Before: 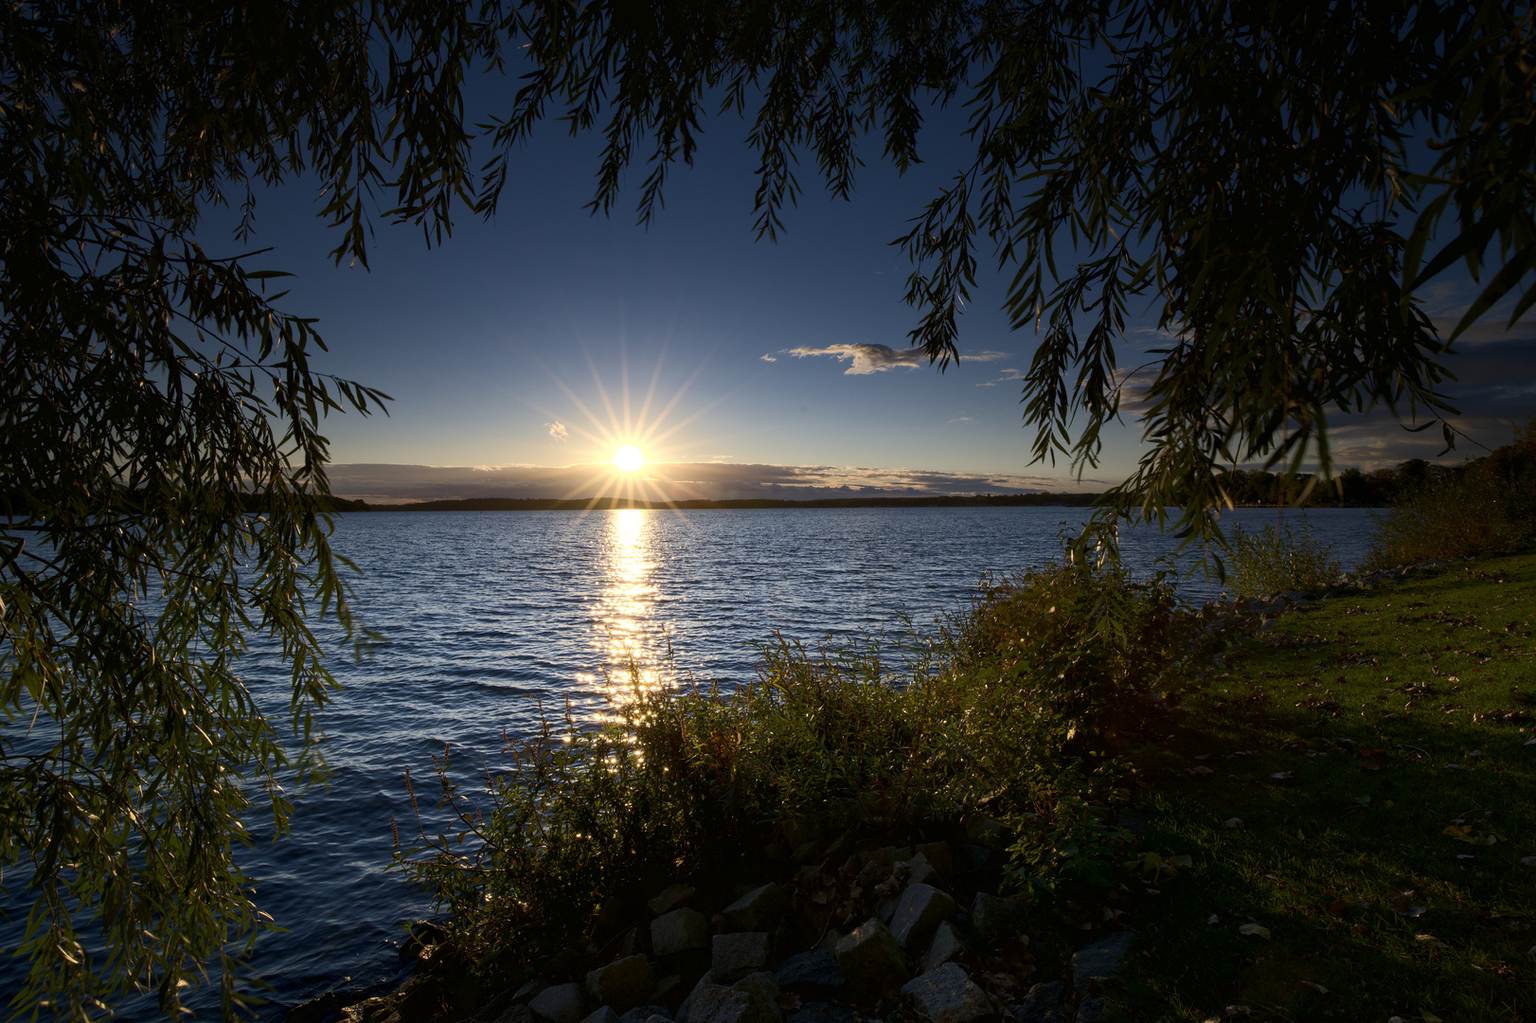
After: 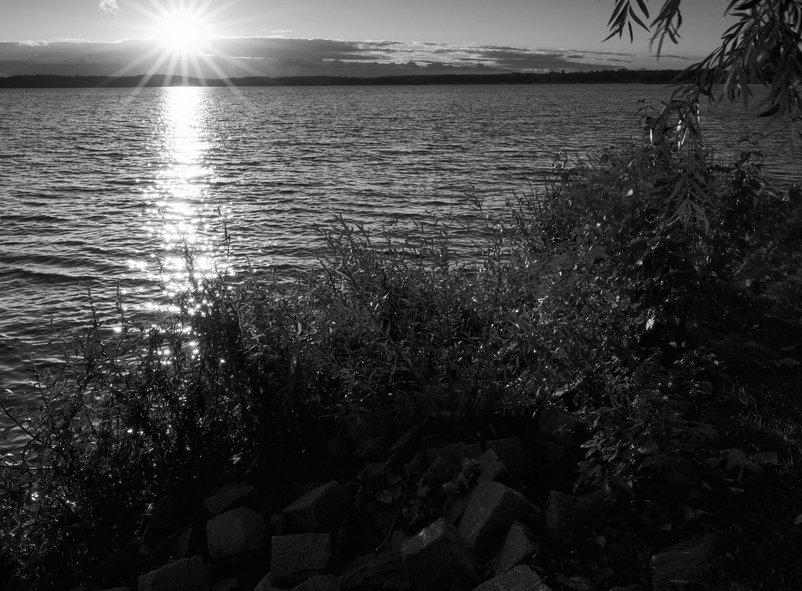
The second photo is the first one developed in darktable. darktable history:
crop: left 29.672%, top 41.786%, right 20.851%, bottom 3.487%
white balance: emerald 1
tone equalizer: on, module defaults
monochrome: on, module defaults
